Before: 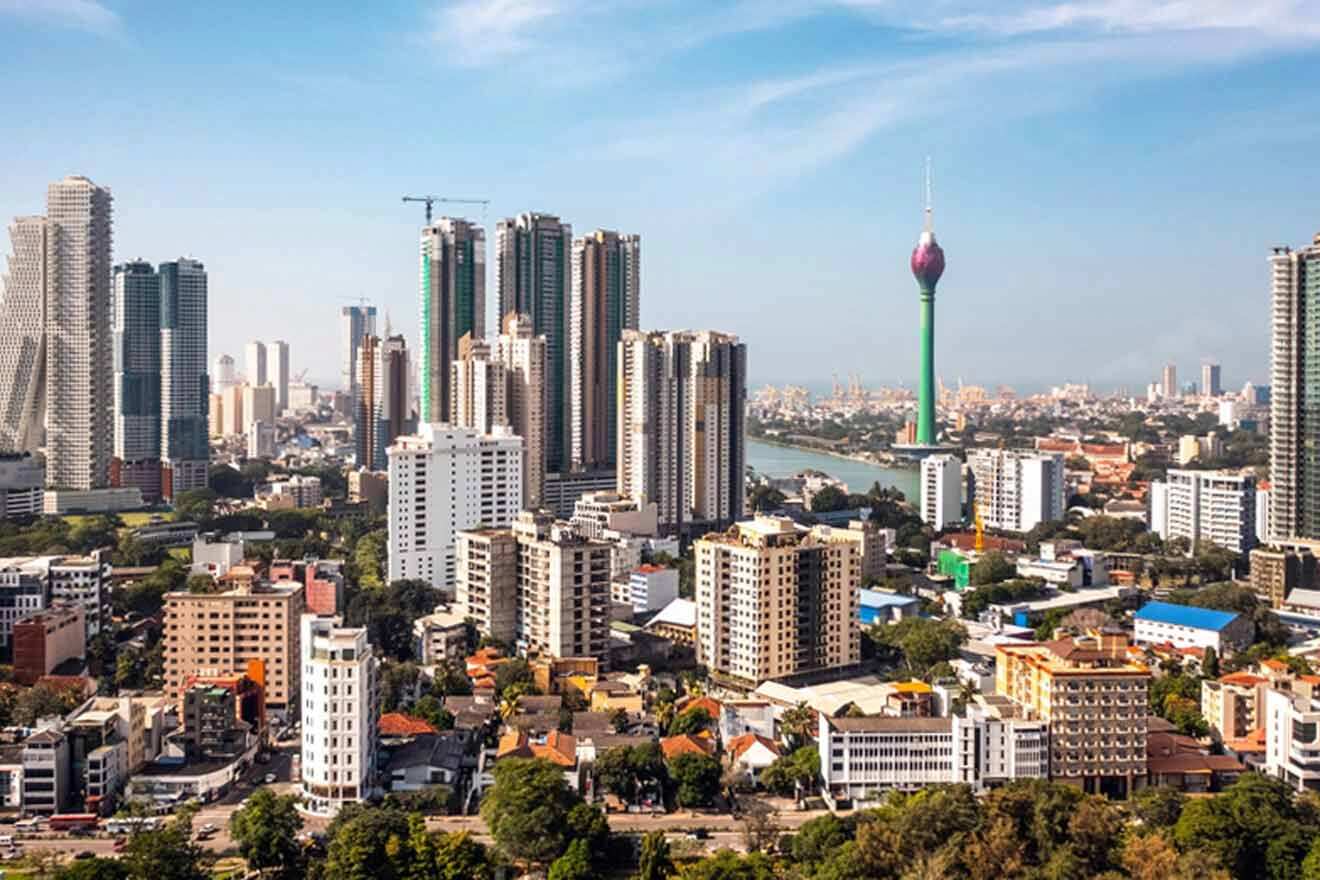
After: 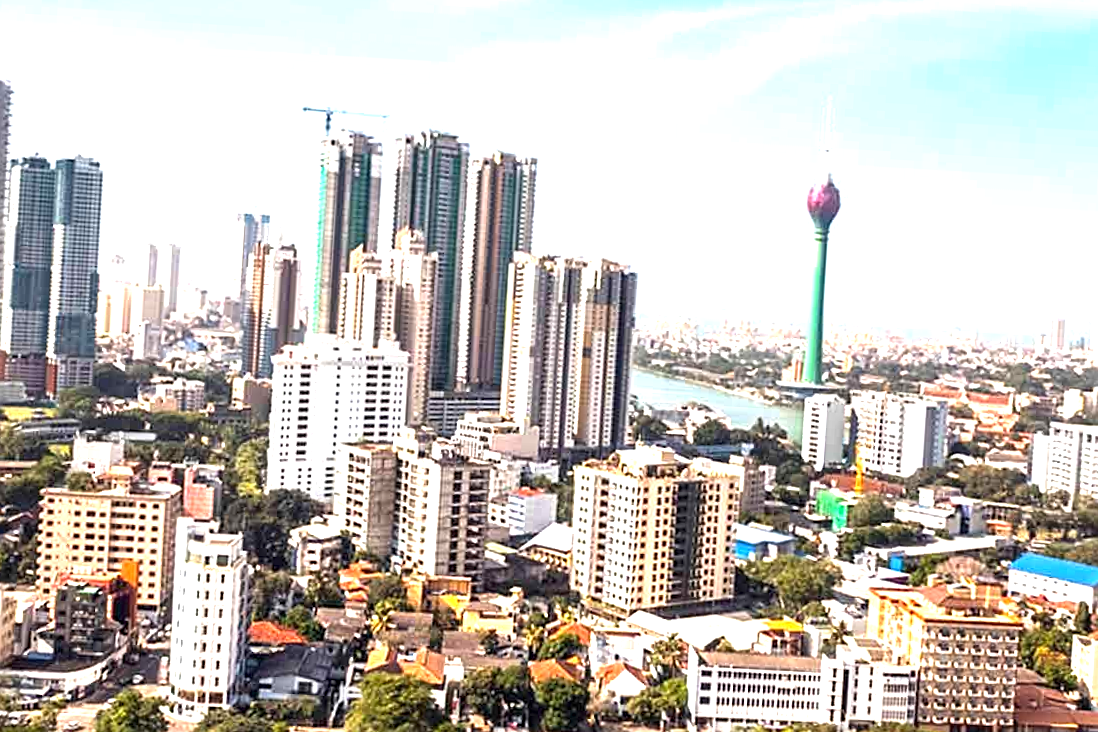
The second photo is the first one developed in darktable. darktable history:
sharpen: on, module defaults
exposure: black level correction 0, exposure 1.2 EV, compensate exposure bias true, compensate highlight preservation false
crop and rotate: angle -3.27°, left 5.211%, top 5.211%, right 4.607%, bottom 4.607%
